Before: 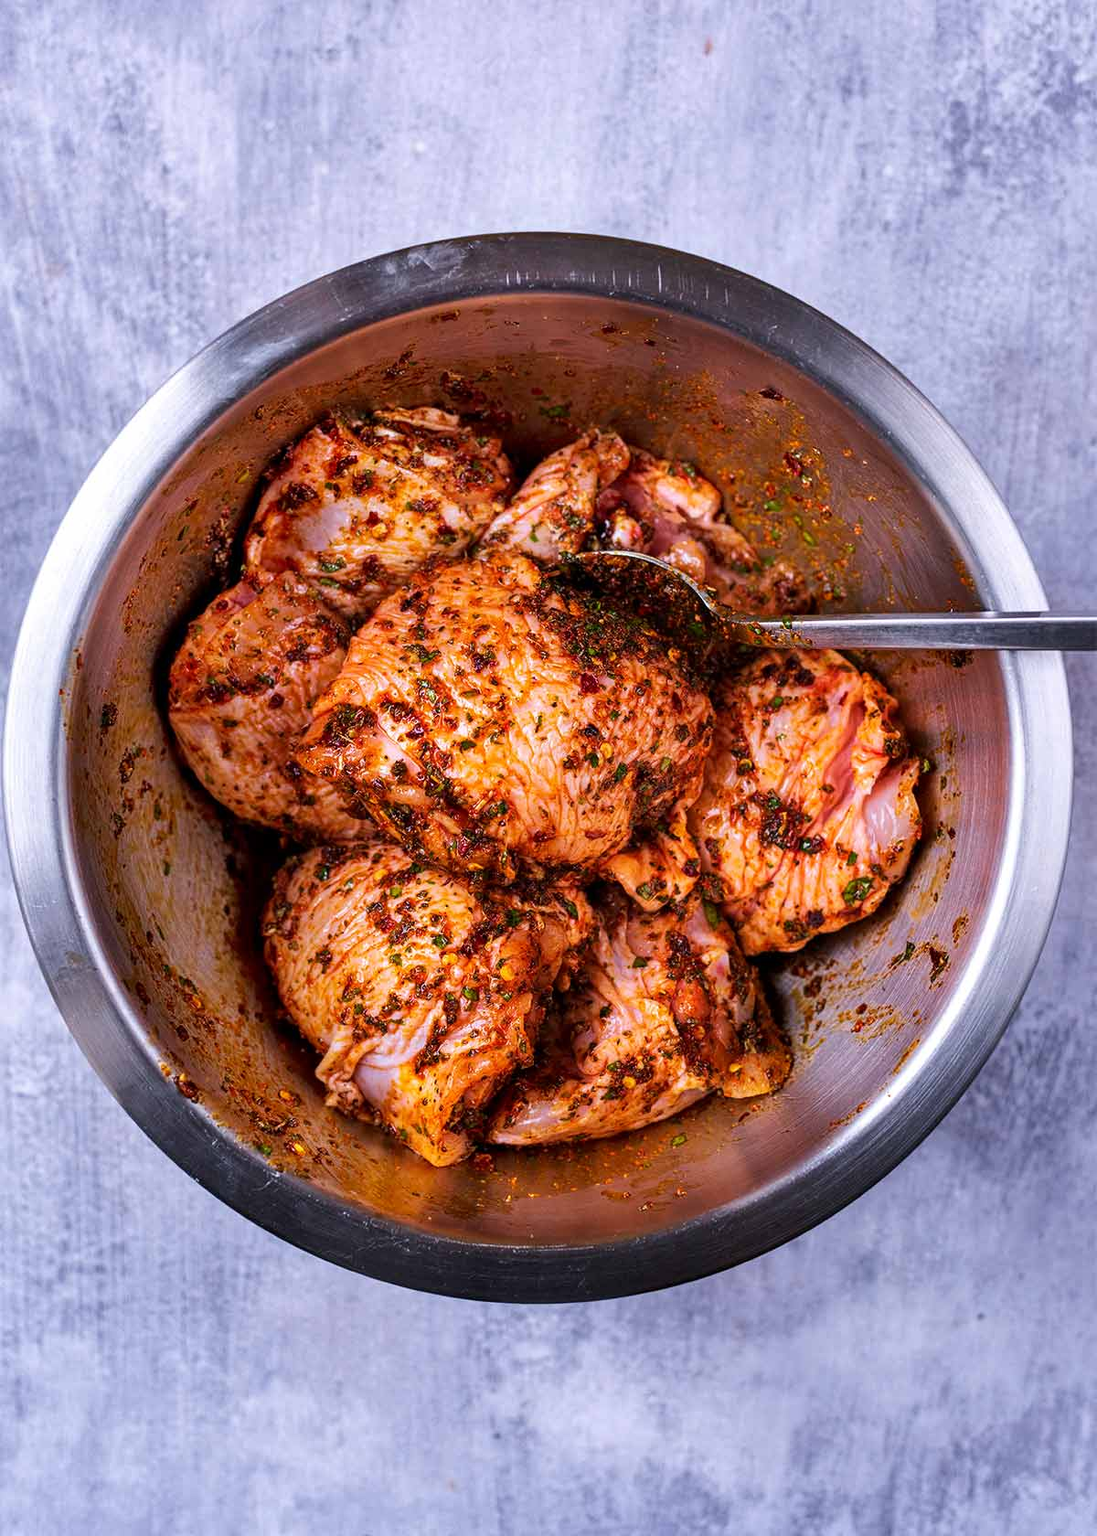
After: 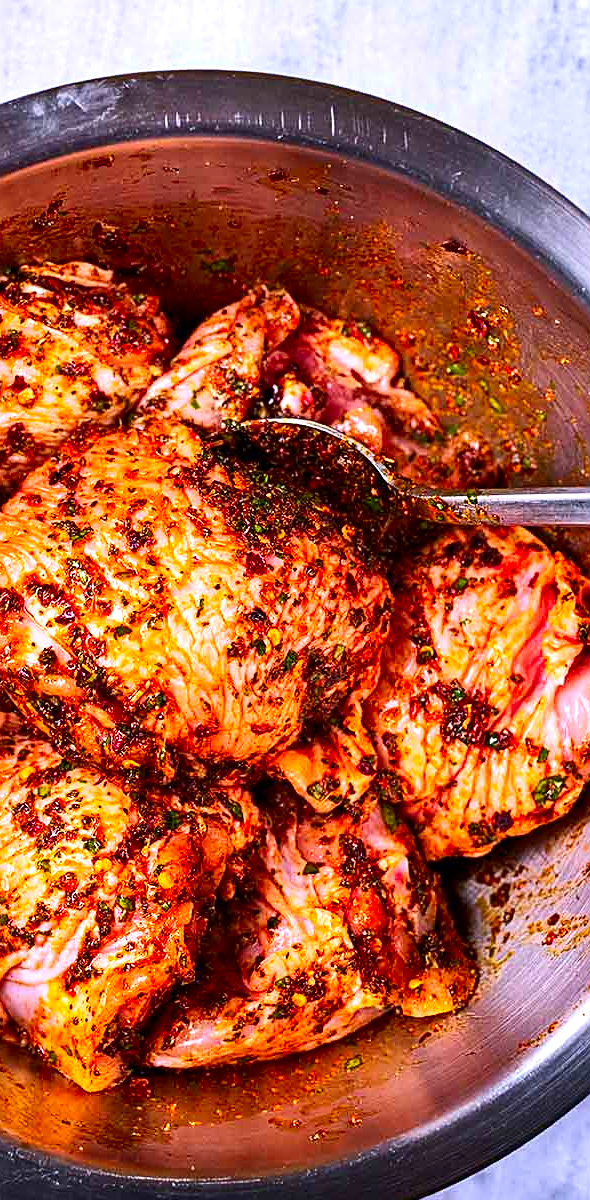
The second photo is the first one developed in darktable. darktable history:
contrast brightness saturation: contrast 0.171, saturation 0.299
sharpen: on, module defaults
exposure: black level correction 0.001, exposure 0.498 EV, compensate highlight preservation false
crop: left 32.435%, top 10.987%, right 18.362%, bottom 17.562%
